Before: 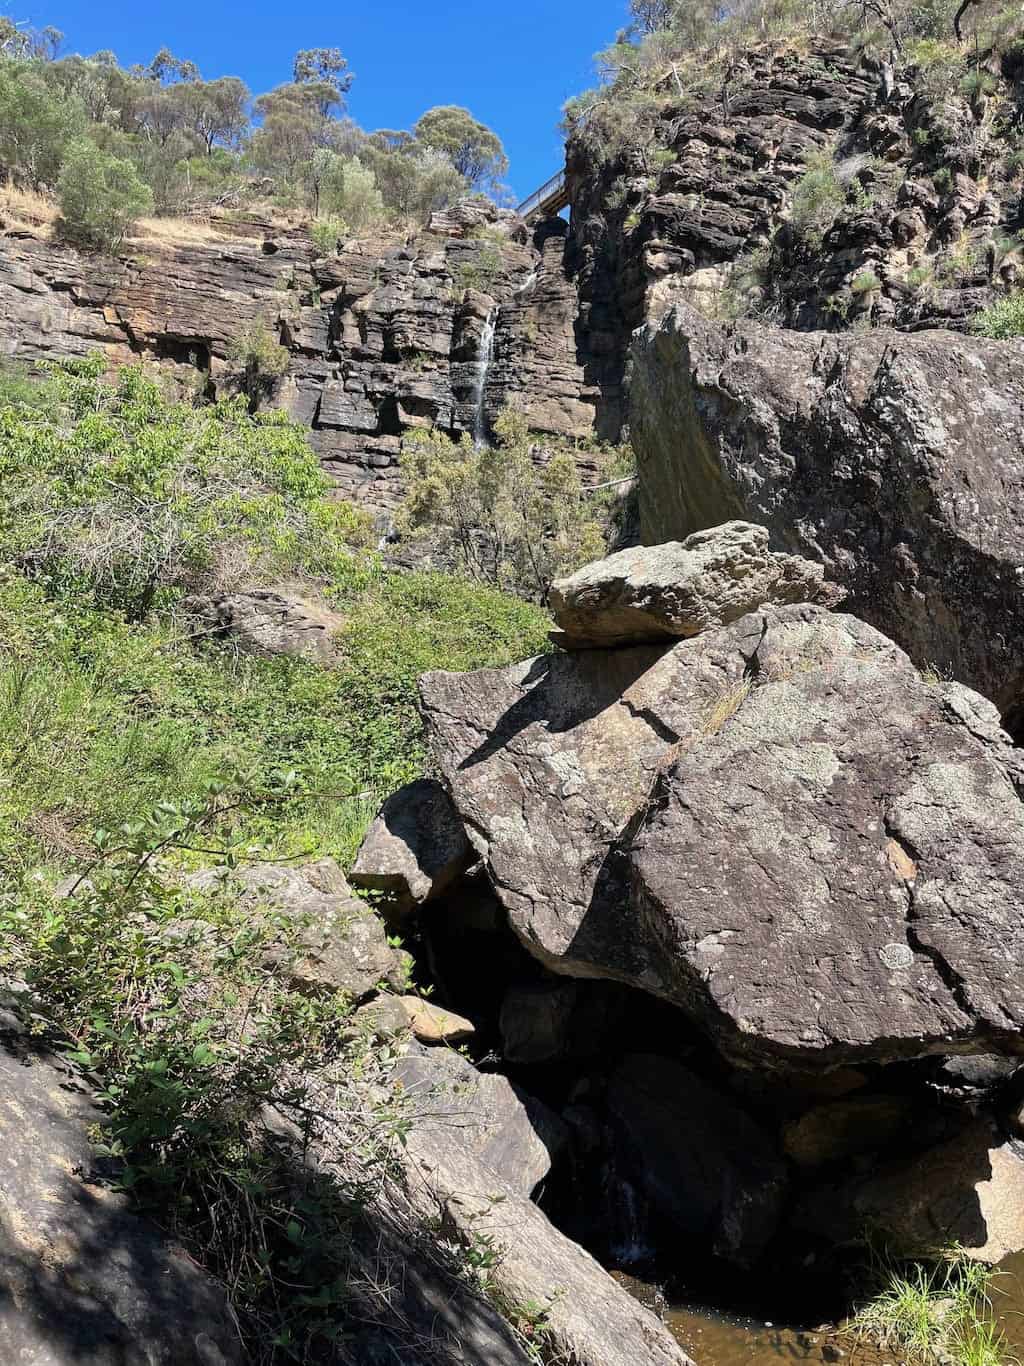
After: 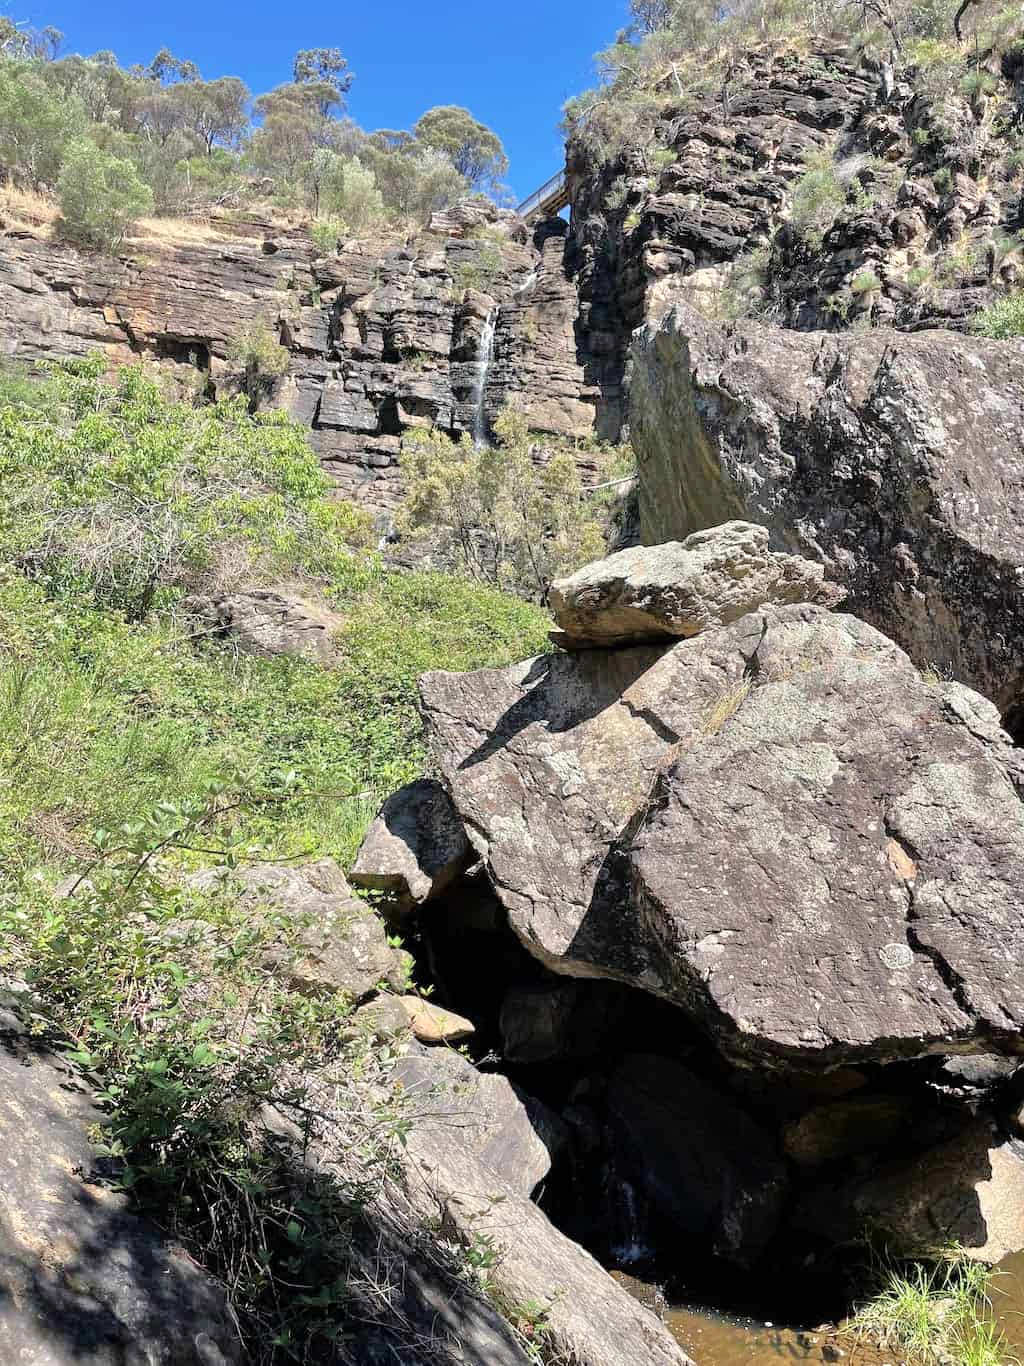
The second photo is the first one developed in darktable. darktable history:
contrast brightness saturation: saturation -0.05
tone equalizer: -7 EV 0.15 EV, -6 EV 0.6 EV, -5 EV 1.15 EV, -4 EV 1.33 EV, -3 EV 1.15 EV, -2 EV 0.6 EV, -1 EV 0.15 EV, mask exposure compensation -0.5 EV
